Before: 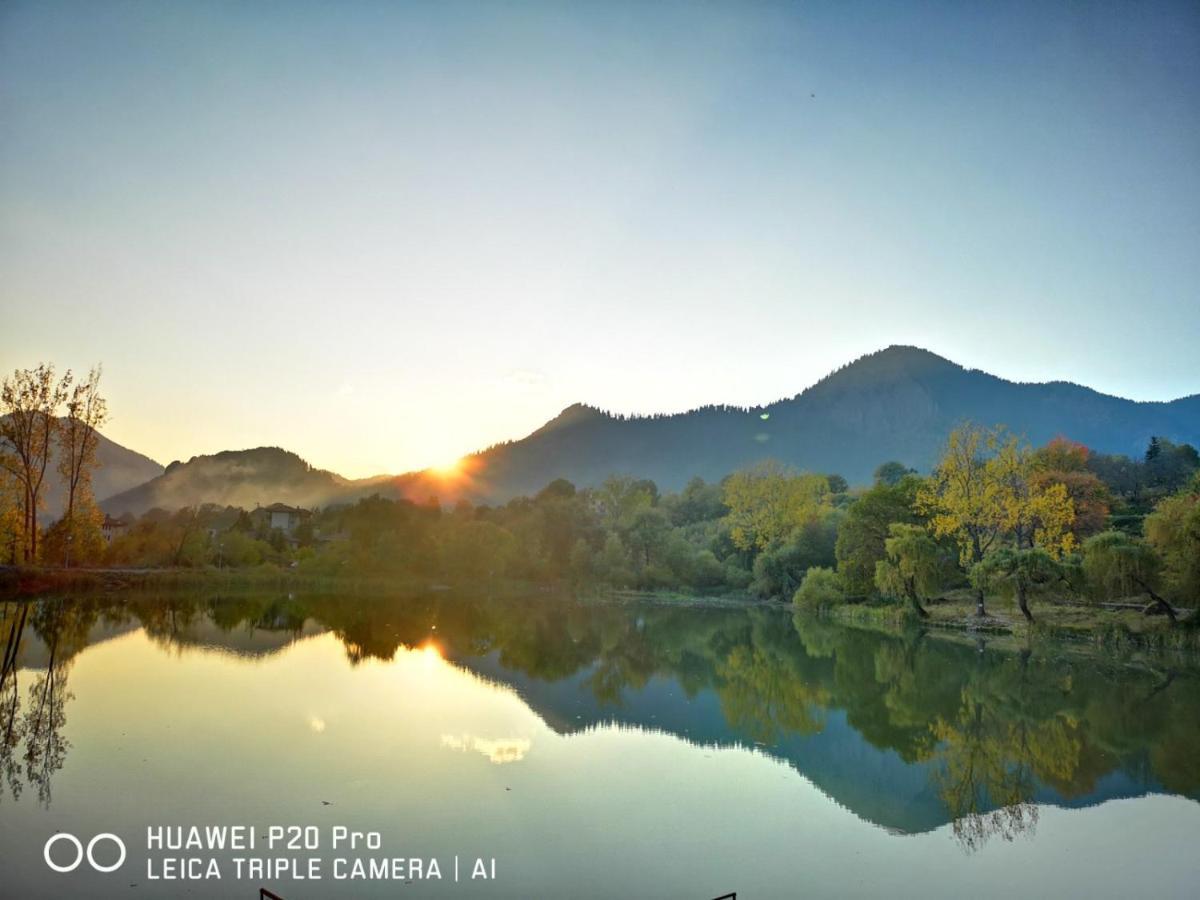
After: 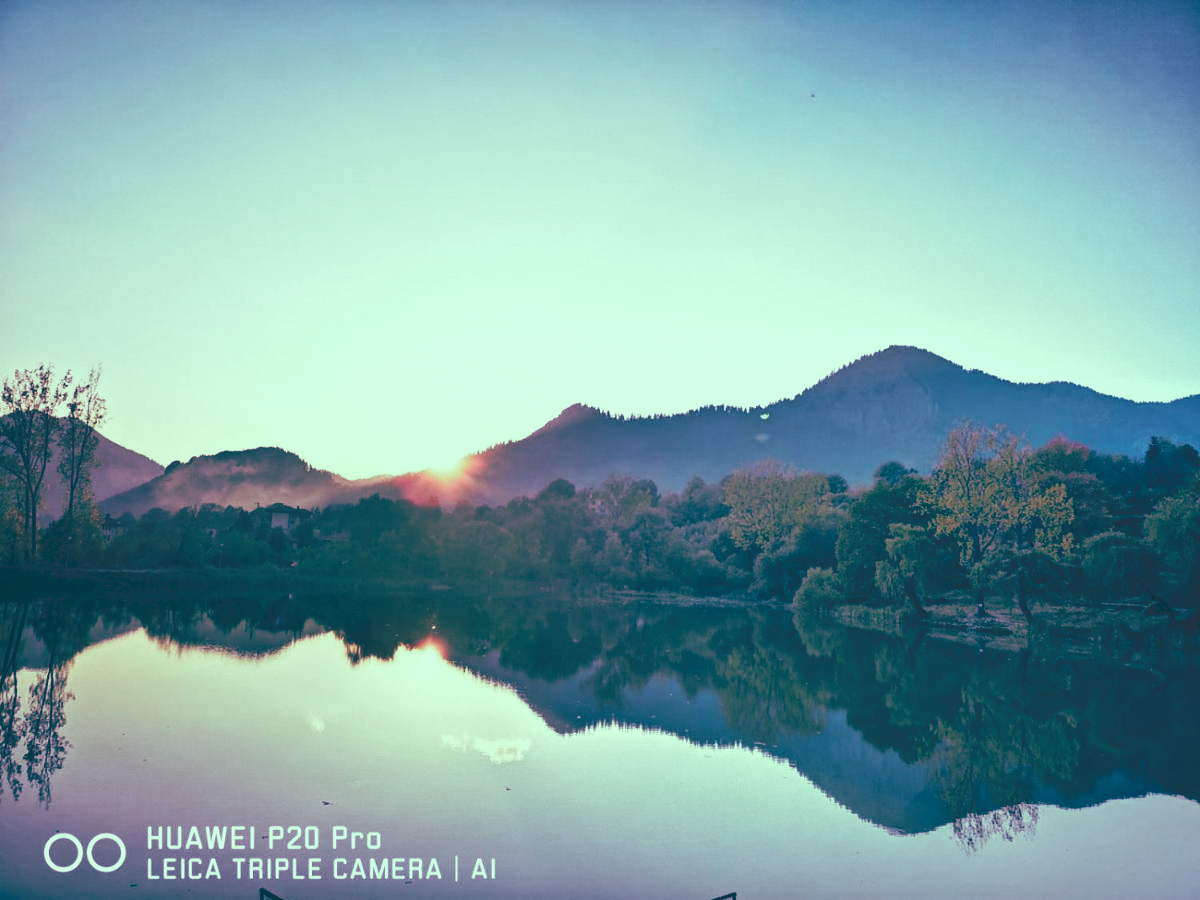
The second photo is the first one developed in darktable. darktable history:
tone curve: curves: ch0 [(0, 0) (0.003, 0.183) (0.011, 0.183) (0.025, 0.184) (0.044, 0.188) (0.069, 0.197) (0.1, 0.204) (0.136, 0.212) (0.177, 0.226) (0.224, 0.24) (0.277, 0.273) (0.335, 0.322) (0.399, 0.388) (0.468, 0.468) (0.543, 0.579) (0.623, 0.686) (0.709, 0.792) (0.801, 0.877) (0.898, 0.939) (1, 1)], preserve colors none
color look up table: target L [96.33, 90.68, 85.58, 87.95, 72.97, 57.99, 52.92, 53.02, 48.17, 45.69, 29.69, 27.48, 6.868, 200.75, 87.78, 73.72, 65.84, 70.67, 59.57, 47.21, 43.56, 42.82, 41.51, 37.76, 36.06, 24.71, 18.75, 10.87, 88.96, 72.95, 81.09, 72.62, 58.29, 66.89, 52.84, 44.19, 47.85, 35.99, 40.06, 20.32, 22.56, 11.97, 7.404, 92.63, 83.69, 66.86, 55.83, 58.04, 38.89], target a [-41.65, -44.12, -27.59, -50.15, -16.56, -12.52, -24.97, 4.004, -17.75, 3.868, -25.58, -38.35, -16.11, 0, -22.78, 2.63, 7.732, 10.73, 7.287, 51.03, 43.13, 23.41, 21.32, 6.582, 31.02, 22.82, -50.31, -27.22, -25.54, 6.26, -2.193, -1.621, 4.6, -16.12, 36.44, 28.61, 11.44, 9.683, 21.19, -37.97, 1.08, -27.84, -14.49, -50.62, -44.2, -16.55, -20.38, -15.91, -8.806], target b [19.11, 39.38, 33.86, 25.77, 7.894, 19.04, 12.75, 13.01, 1.09, -5.38, -14.81, -11.79, -34.43, -0.001, 12.14, 6.504, 23.8, -2.588, -6.462, 12.57, -6.281, -9.135, 1.707, -16.15, -15.38, -11.64, -20.12, -34.8, 4.179, -6.236, -6.034, -20.11, -23.89, -27.5, -25.47, -24.32, -43.81, -23.28, -56.12, -26.31, -41.84, -41.05, -44.37, 13.55, -1.366, -10.16, -9.151, -25.02, -27.47], num patches 49
